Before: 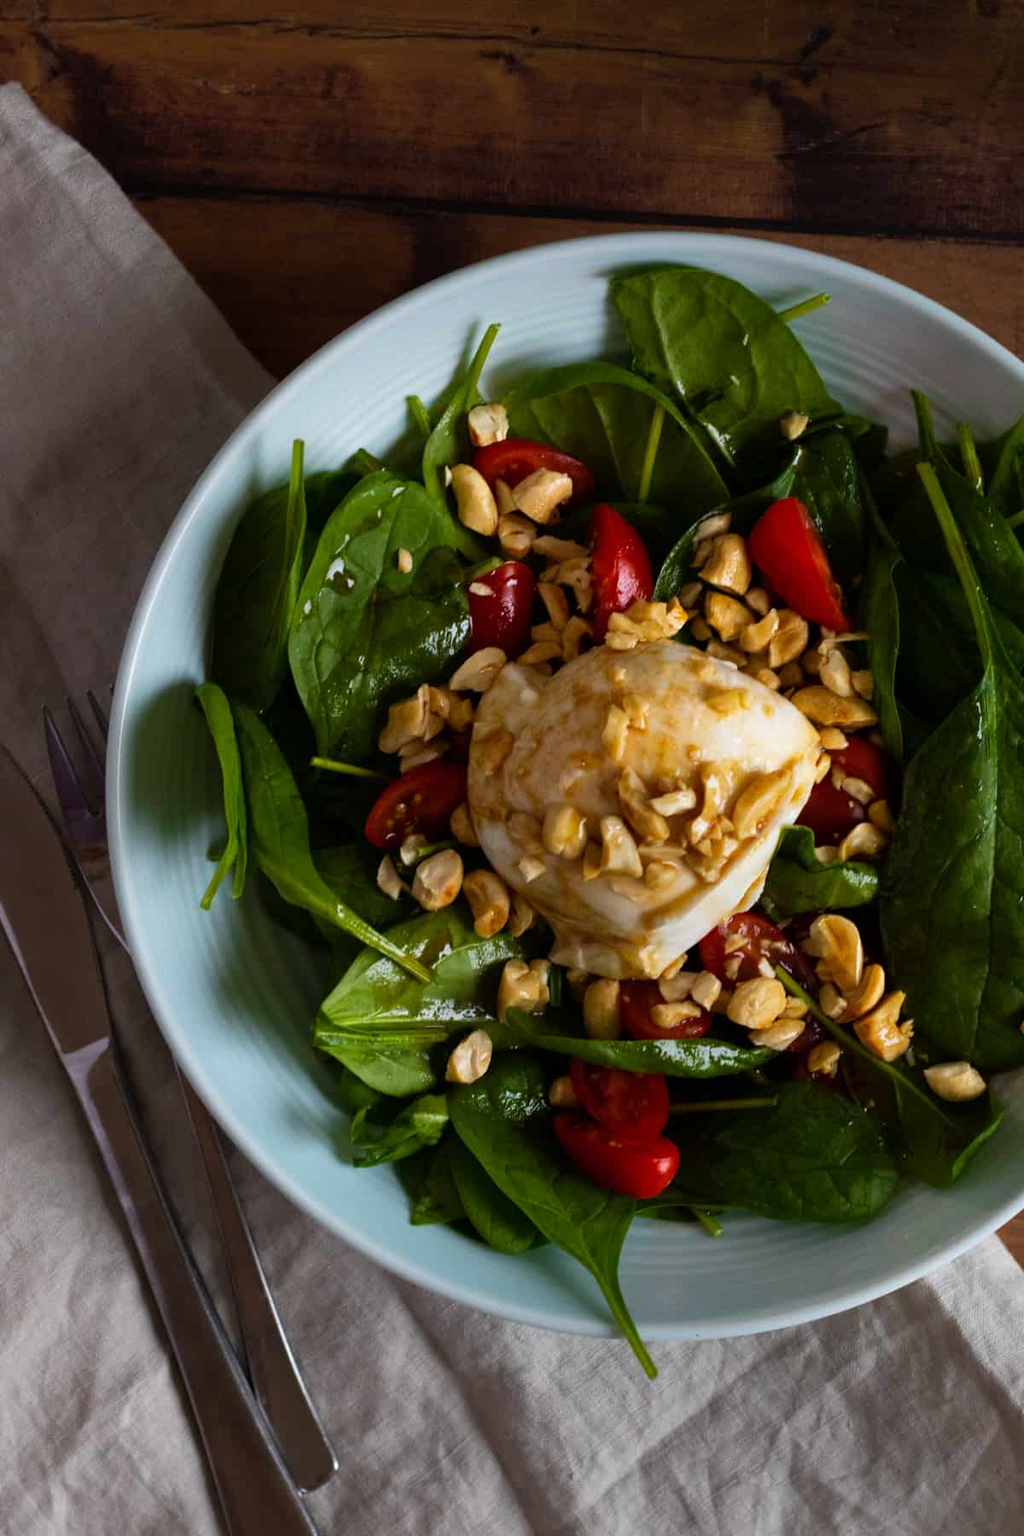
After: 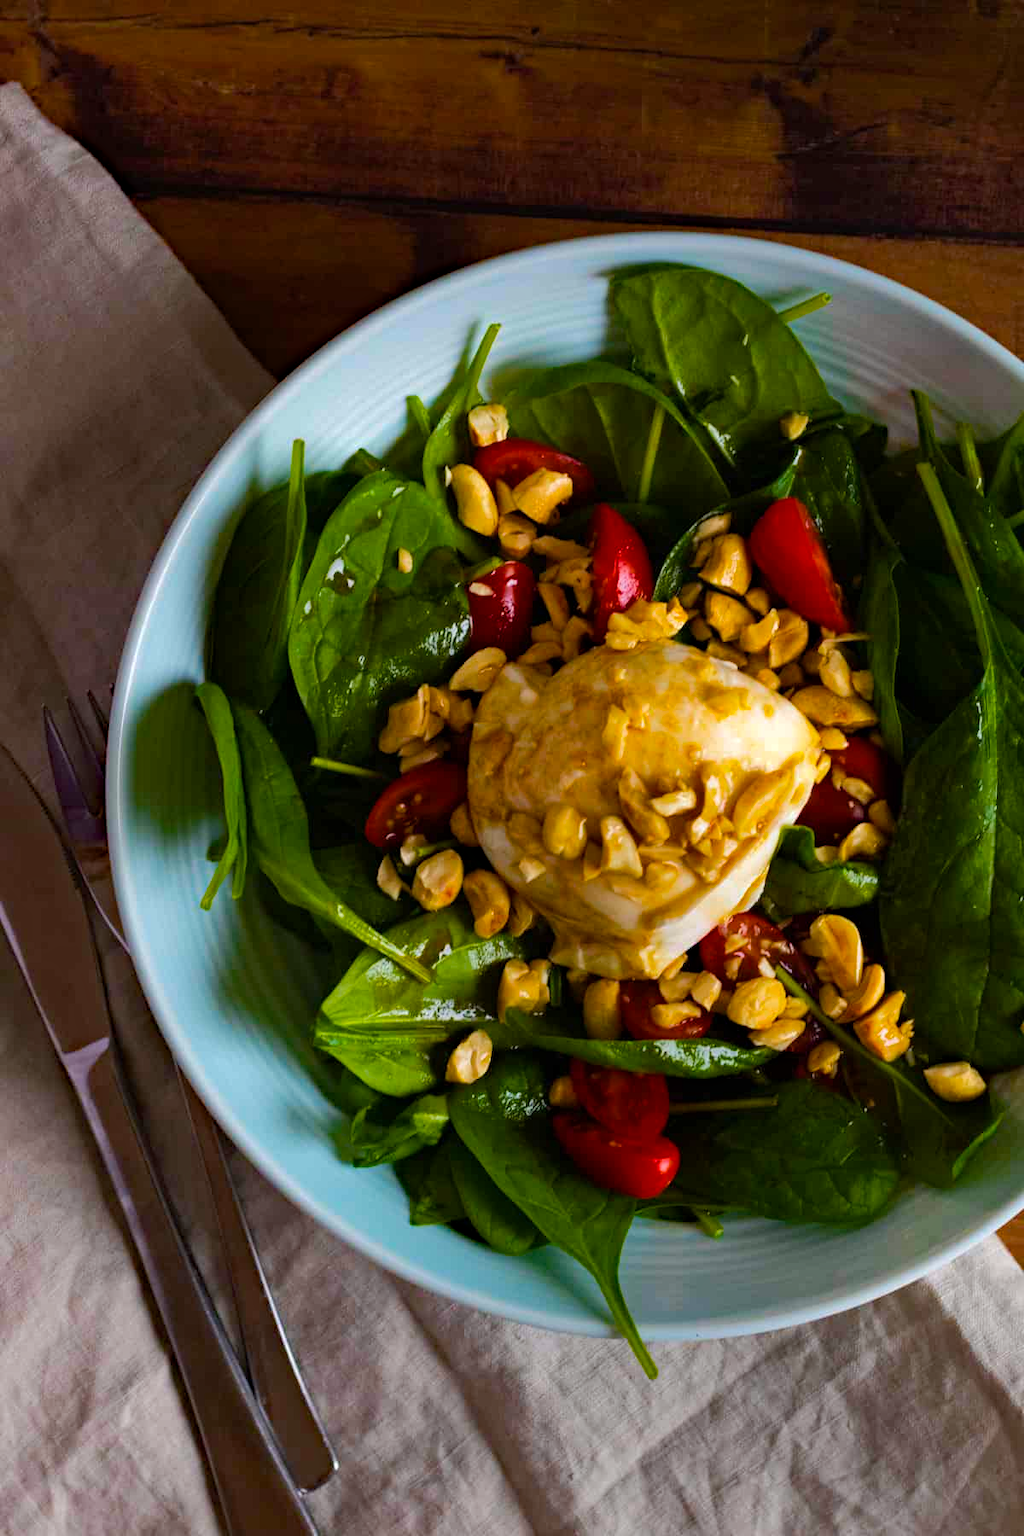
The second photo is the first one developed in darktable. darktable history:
haze removal: strength 0.29, distance 0.25, compatibility mode true, adaptive false
color balance rgb: perceptual saturation grading › global saturation 25%, perceptual brilliance grading › mid-tones 10%, perceptual brilliance grading › shadows 15%, global vibrance 20%
